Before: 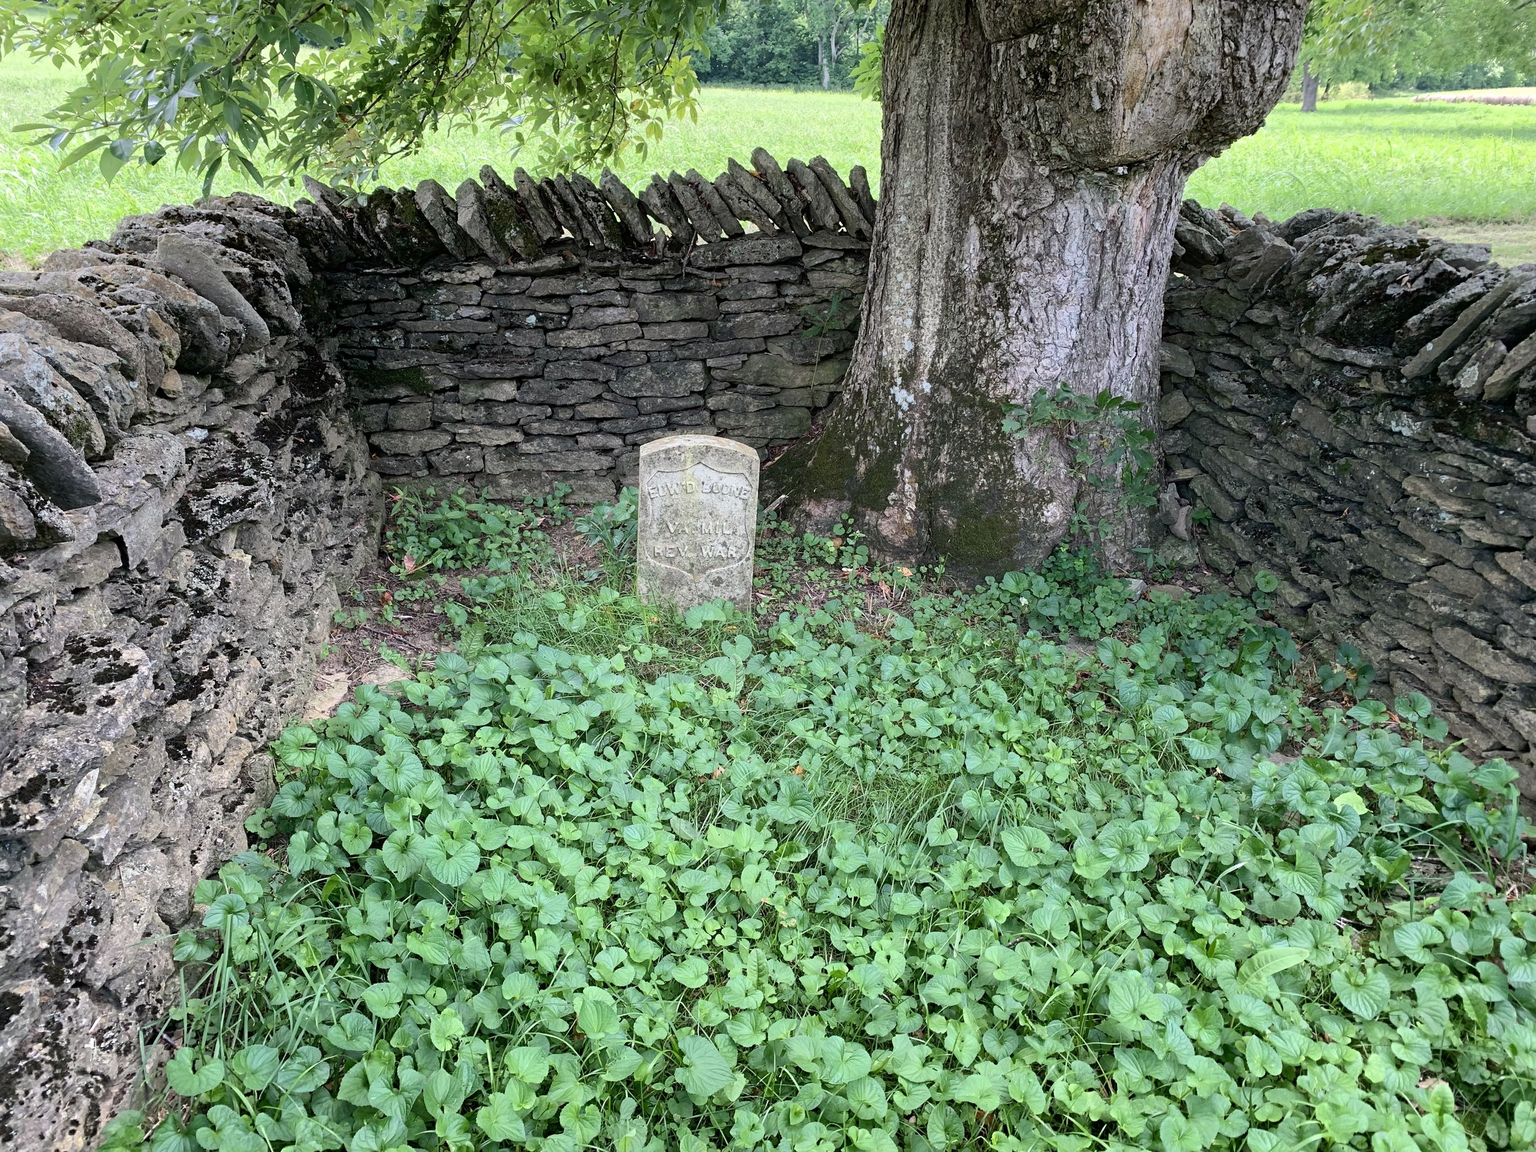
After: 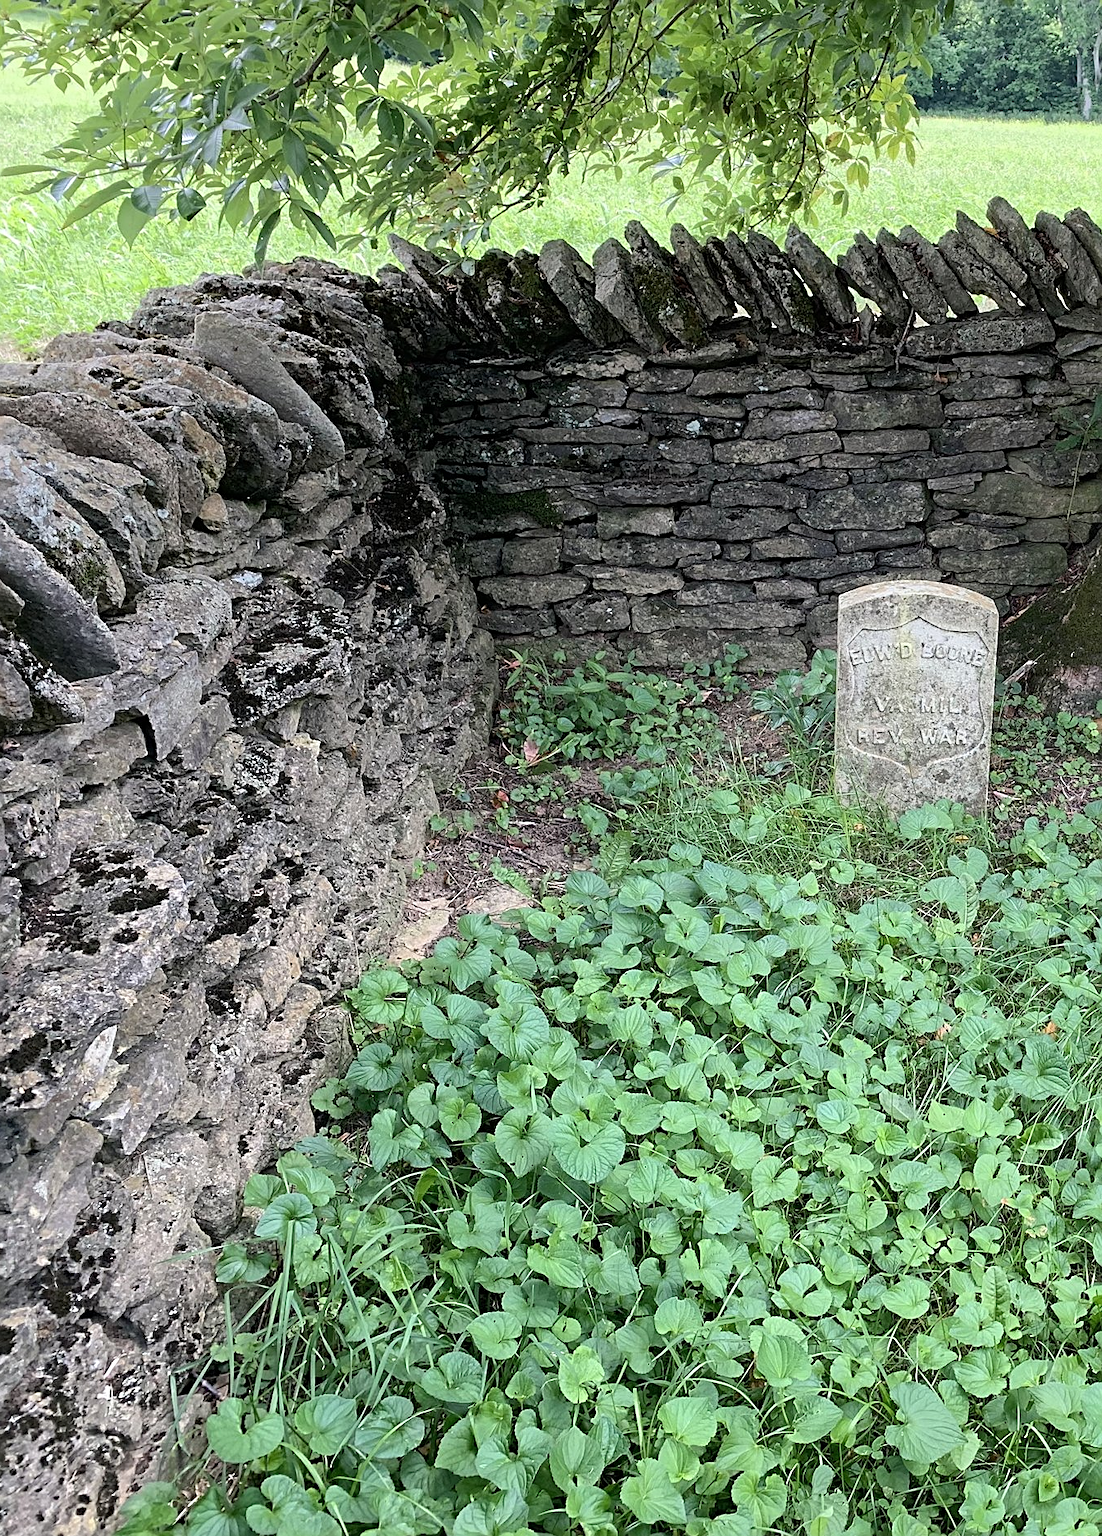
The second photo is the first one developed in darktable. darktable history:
crop: left 0.786%, right 45.447%, bottom 0.082%
sharpen: on, module defaults
